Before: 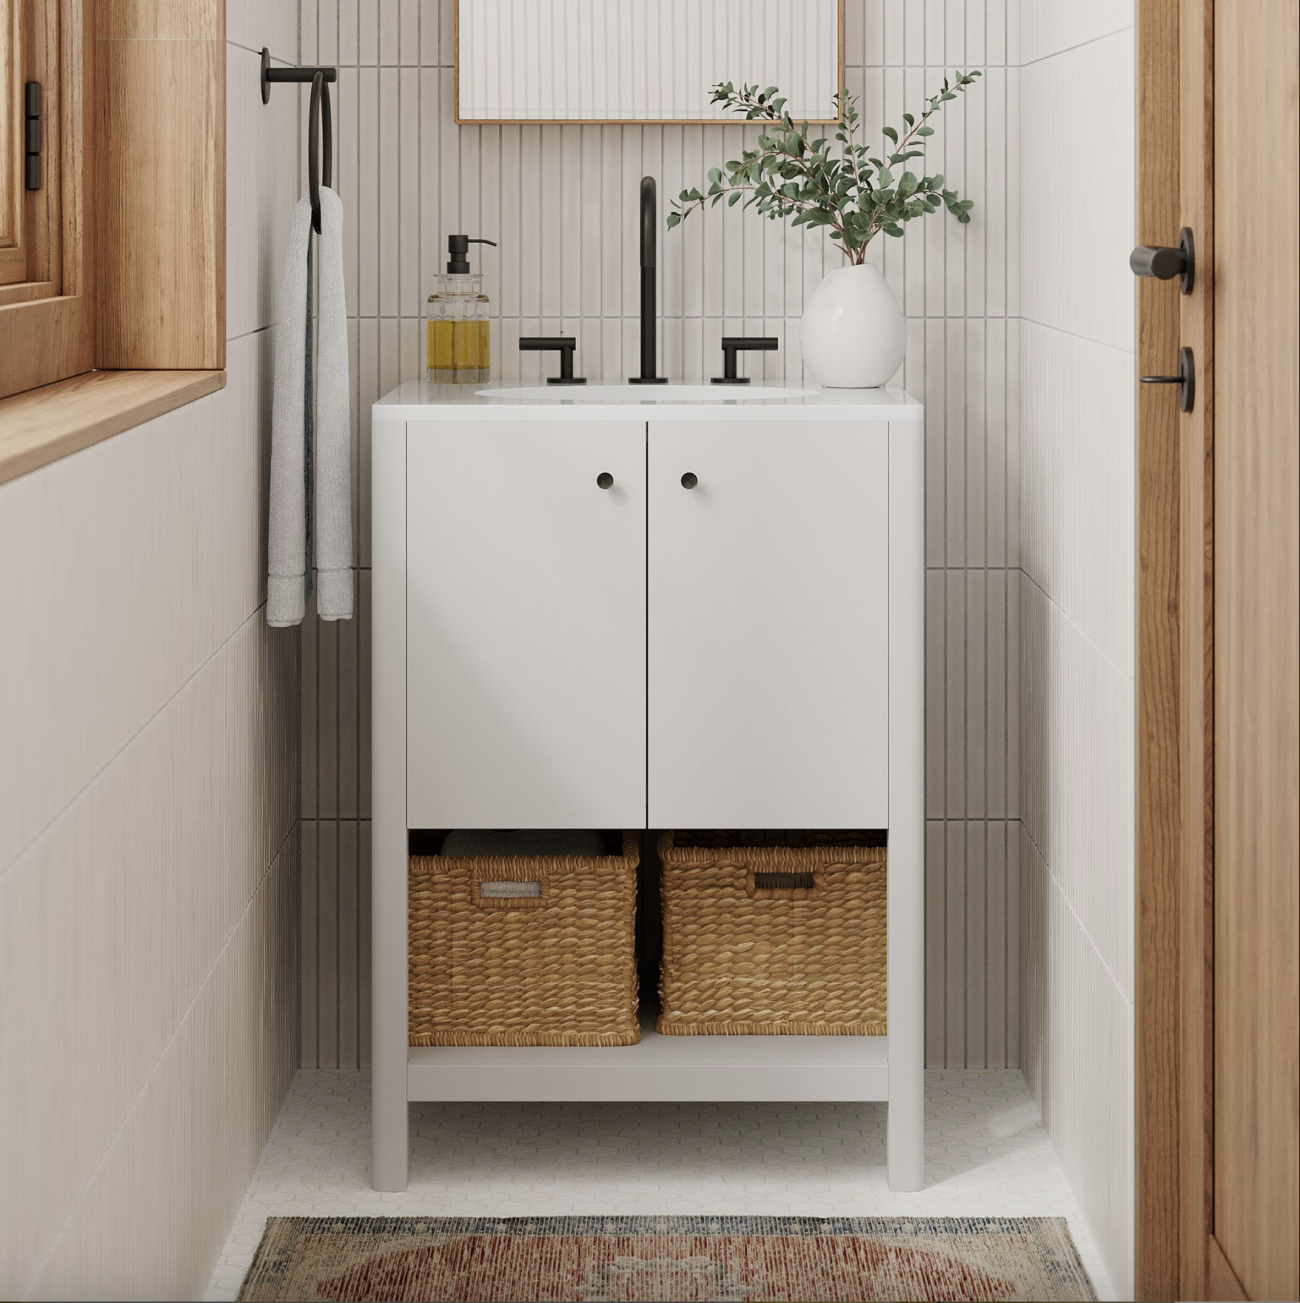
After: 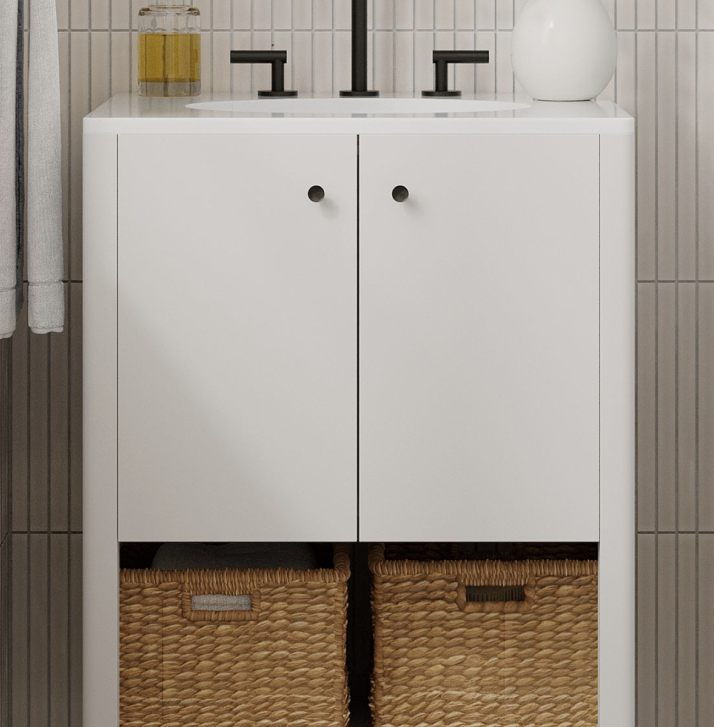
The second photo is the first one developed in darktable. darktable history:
crop and rotate: left 22.263%, top 22.033%, right 22.809%, bottom 22.14%
